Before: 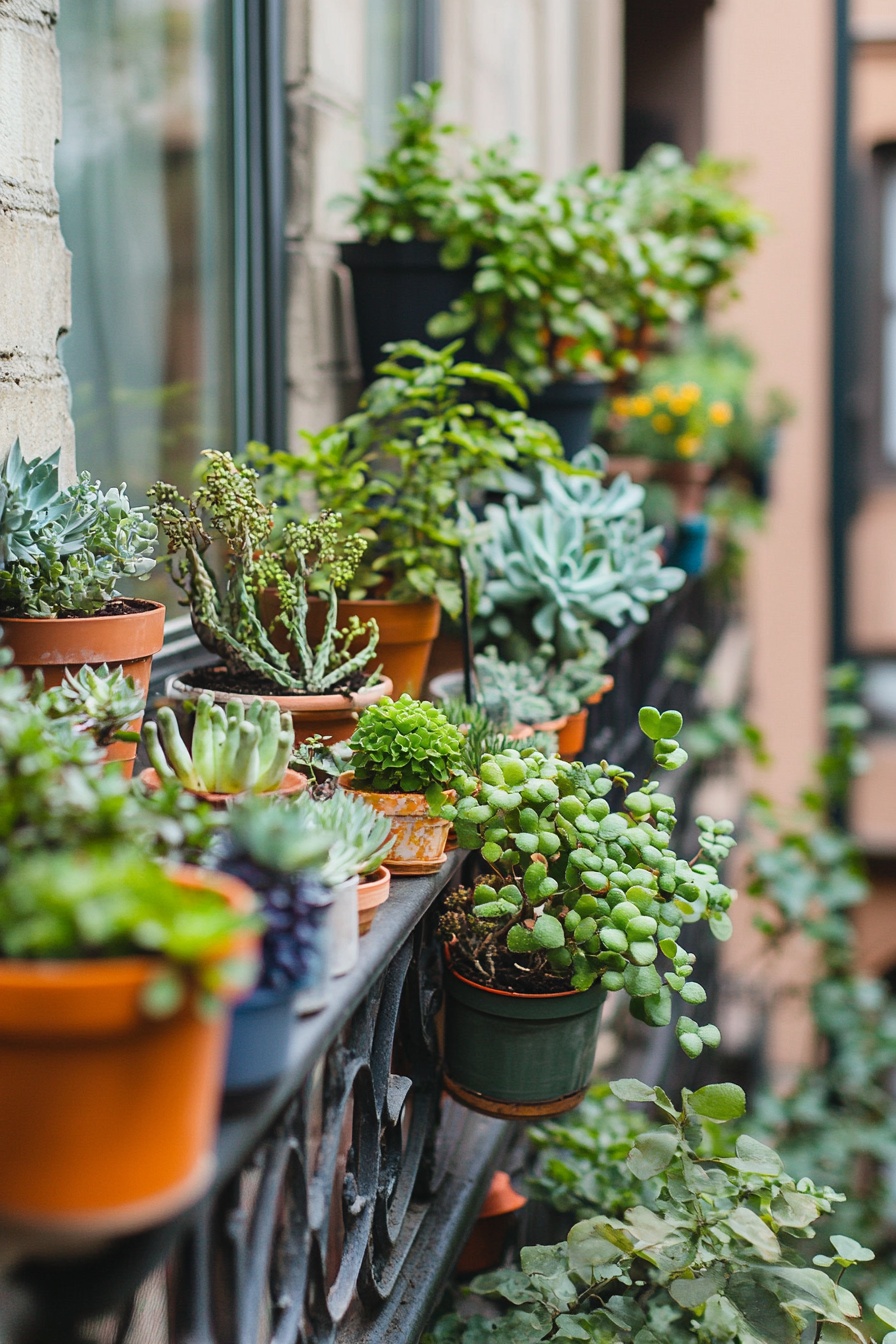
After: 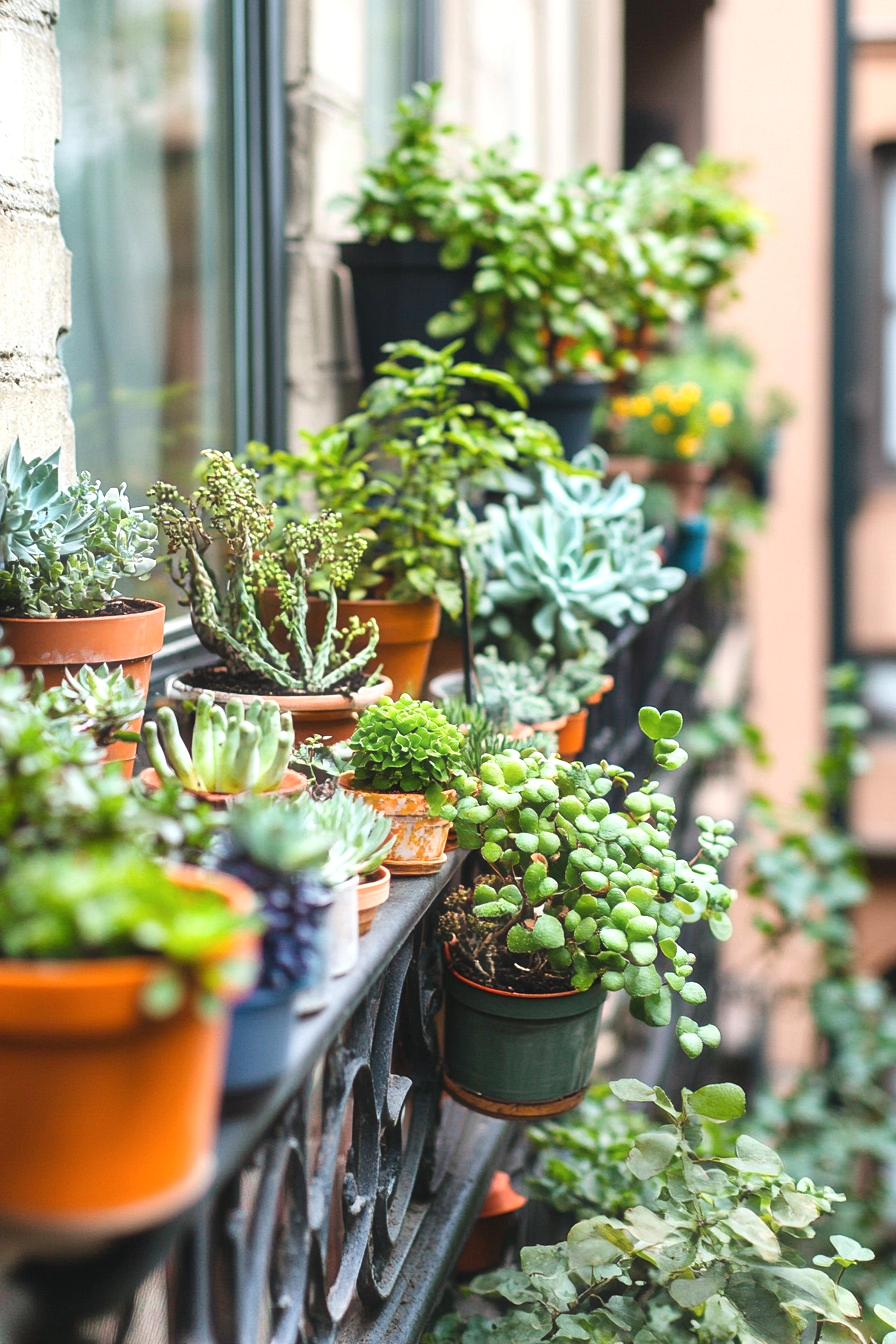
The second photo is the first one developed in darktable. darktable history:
haze removal: strength -0.05
exposure: exposure 0.559 EV, compensate highlight preservation false
